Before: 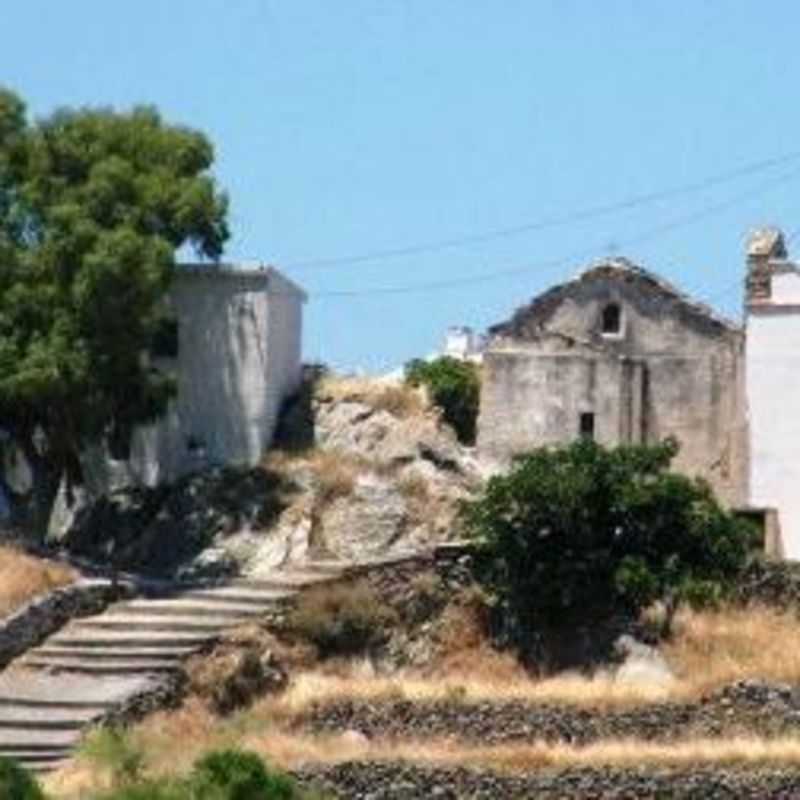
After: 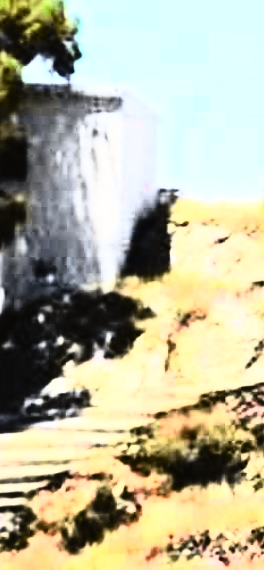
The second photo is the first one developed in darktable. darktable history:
rotate and perspective: rotation -0.013°, lens shift (vertical) -0.027, lens shift (horizontal) 0.178, crop left 0.016, crop right 0.989, crop top 0.082, crop bottom 0.918
crop and rotate: left 21.77%, top 18.528%, right 44.676%, bottom 2.997%
rgb curve: curves: ch0 [(0, 0) (0.21, 0.15) (0.24, 0.21) (0.5, 0.75) (0.75, 0.96) (0.89, 0.99) (1, 1)]; ch1 [(0, 0.02) (0.21, 0.13) (0.25, 0.2) (0.5, 0.67) (0.75, 0.9) (0.89, 0.97) (1, 1)]; ch2 [(0, 0.02) (0.21, 0.13) (0.25, 0.2) (0.5, 0.67) (0.75, 0.9) (0.89, 0.97) (1, 1)], compensate middle gray true
tone equalizer: -8 EV -0.75 EV, -7 EV -0.7 EV, -6 EV -0.6 EV, -5 EV -0.4 EV, -3 EV 0.4 EV, -2 EV 0.6 EV, -1 EV 0.7 EV, +0 EV 0.75 EV, edges refinement/feathering 500, mask exposure compensation -1.57 EV, preserve details no
tone curve: curves: ch0 [(0, 0.017) (0.259, 0.344) (0.593, 0.778) (0.786, 0.931) (1, 0.999)]; ch1 [(0, 0) (0.405, 0.387) (0.442, 0.47) (0.492, 0.5) (0.511, 0.503) (0.548, 0.596) (0.7, 0.795) (1, 1)]; ch2 [(0, 0) (0.411, 0.433) (0.5, 0.504) (0.535, 0.581) (1, 1)], color space Lab, independent channels, preserve colors none
